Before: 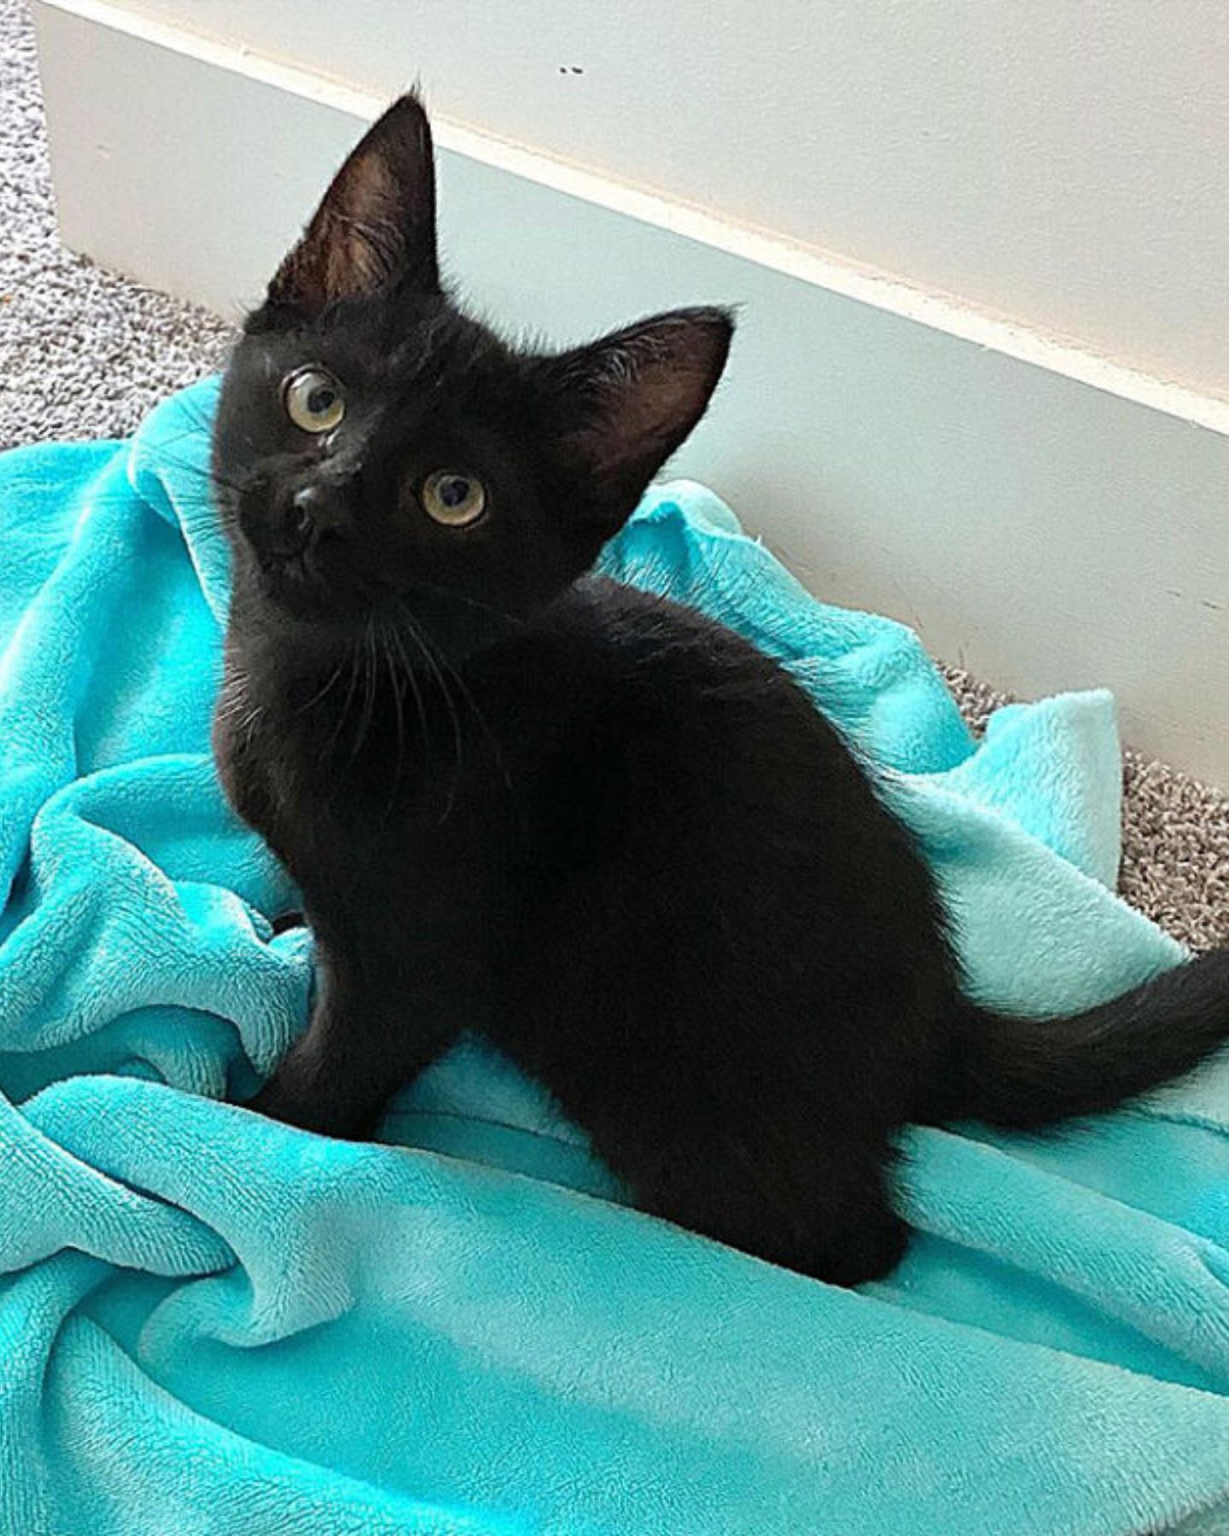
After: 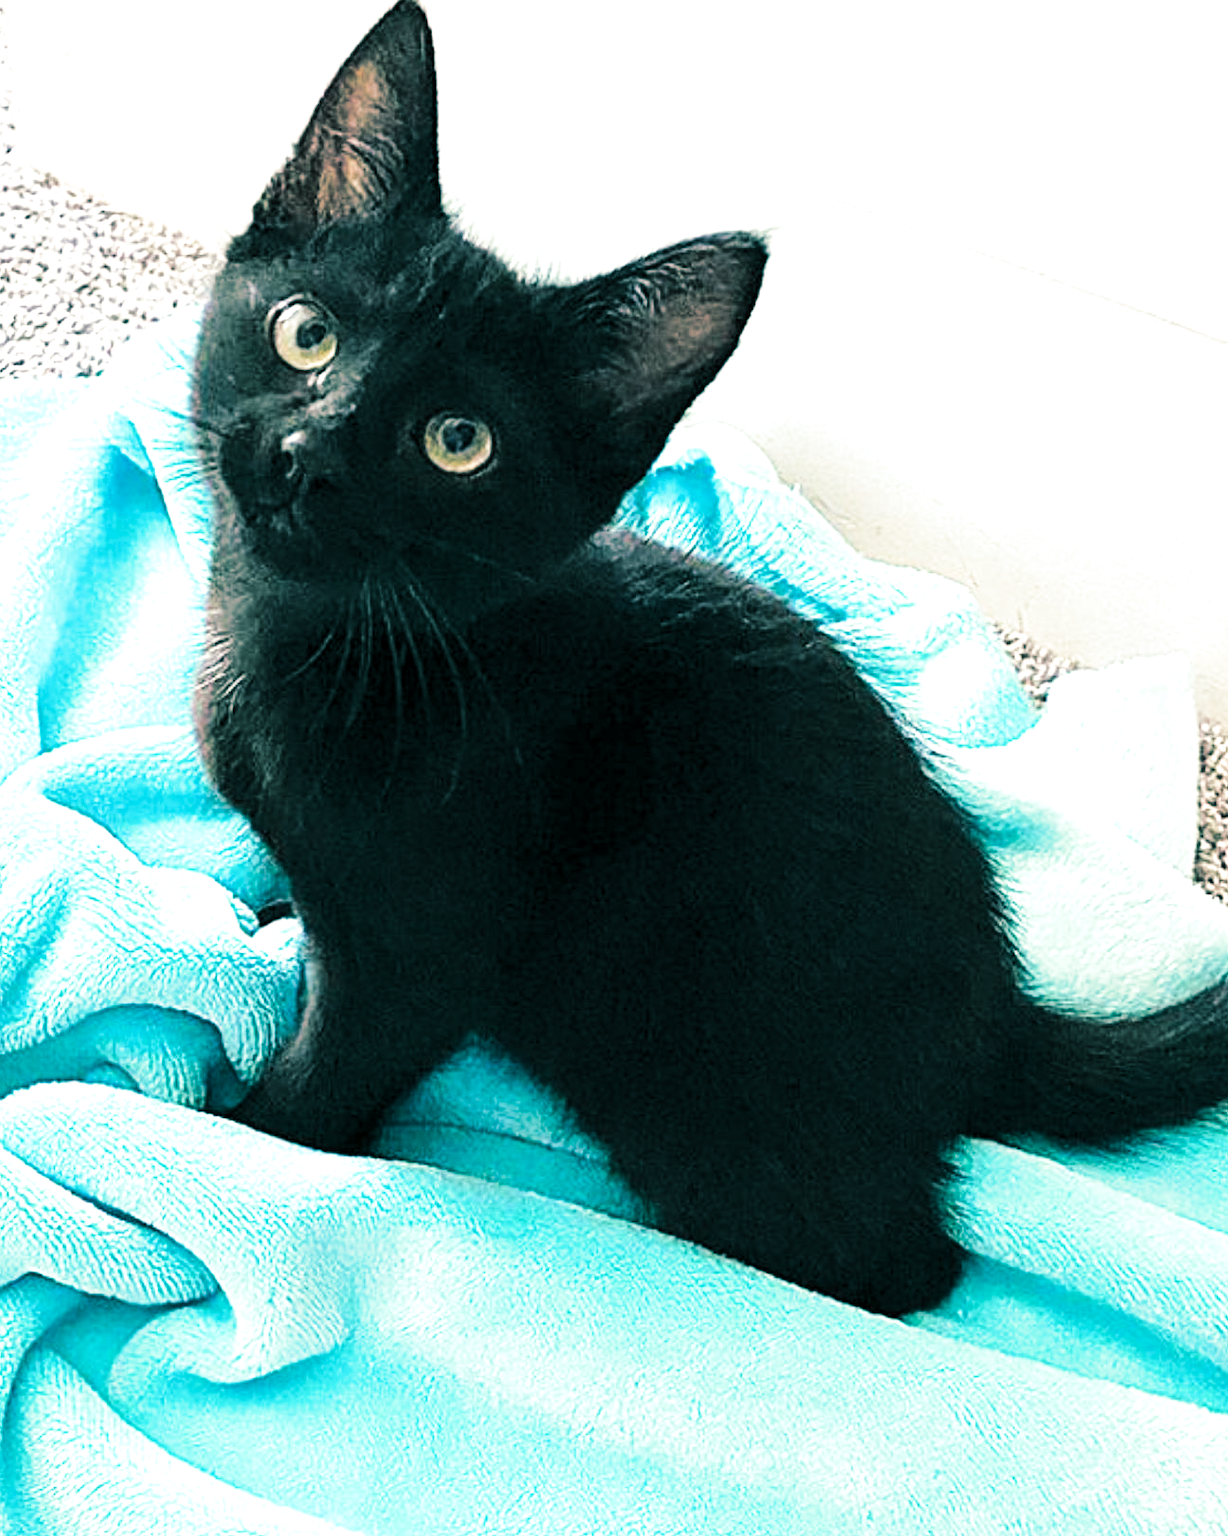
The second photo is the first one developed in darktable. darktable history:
local contrast: highlights 100%, shadows 100%, detail 120%, midtone range 0.2
crop: left 3.305%, top 6.436%, right 6.389%, bottom 3.258%
split-toning: shadows › hue 186.43°, highlights › hue 49.29°, compress 30.29%
contrast brightness saturation: contrast 0.04, saturation 0.16
exposure: black level correction 0, exposure 1 EV, compensate exposure bias true, compensate highlight preservation false
base curve: curves: ch0 [(0, 0) (0.032, 0.025) (0.121, 0.166) (0.206, 0.329) (0.605, 0.79) (1, 1)], preserve colors none
